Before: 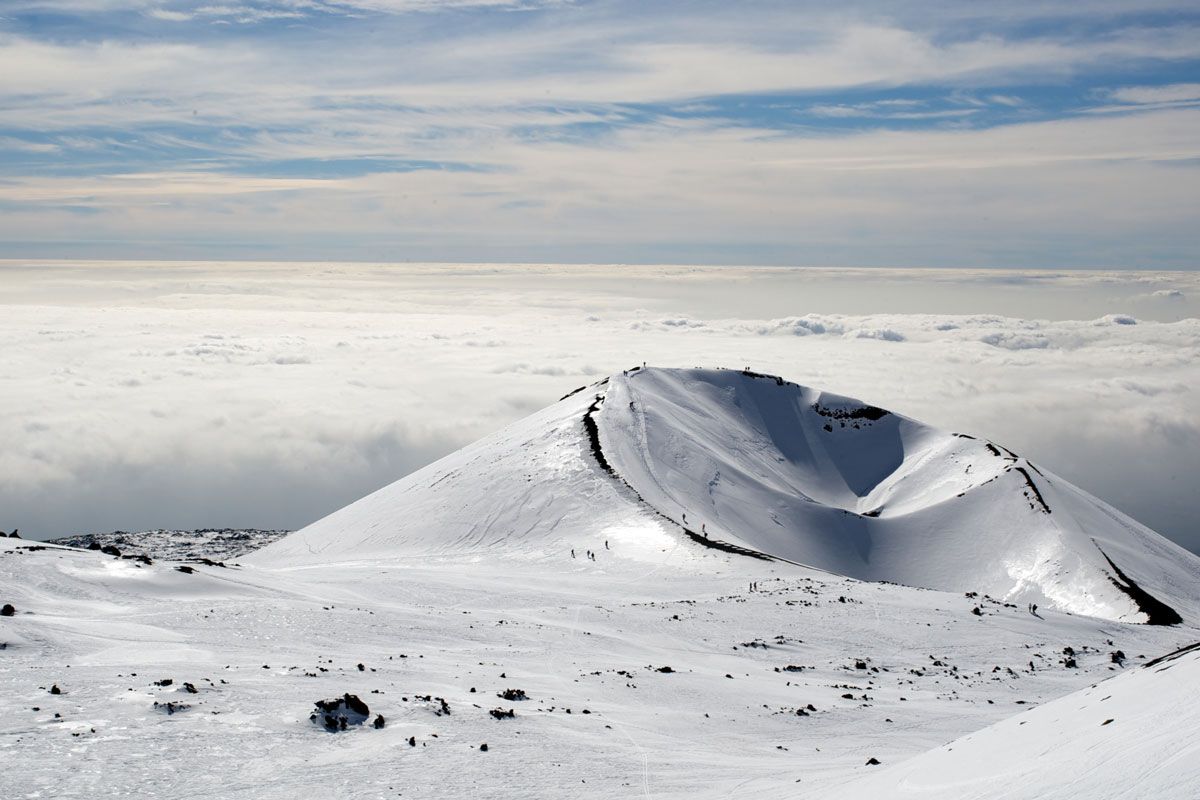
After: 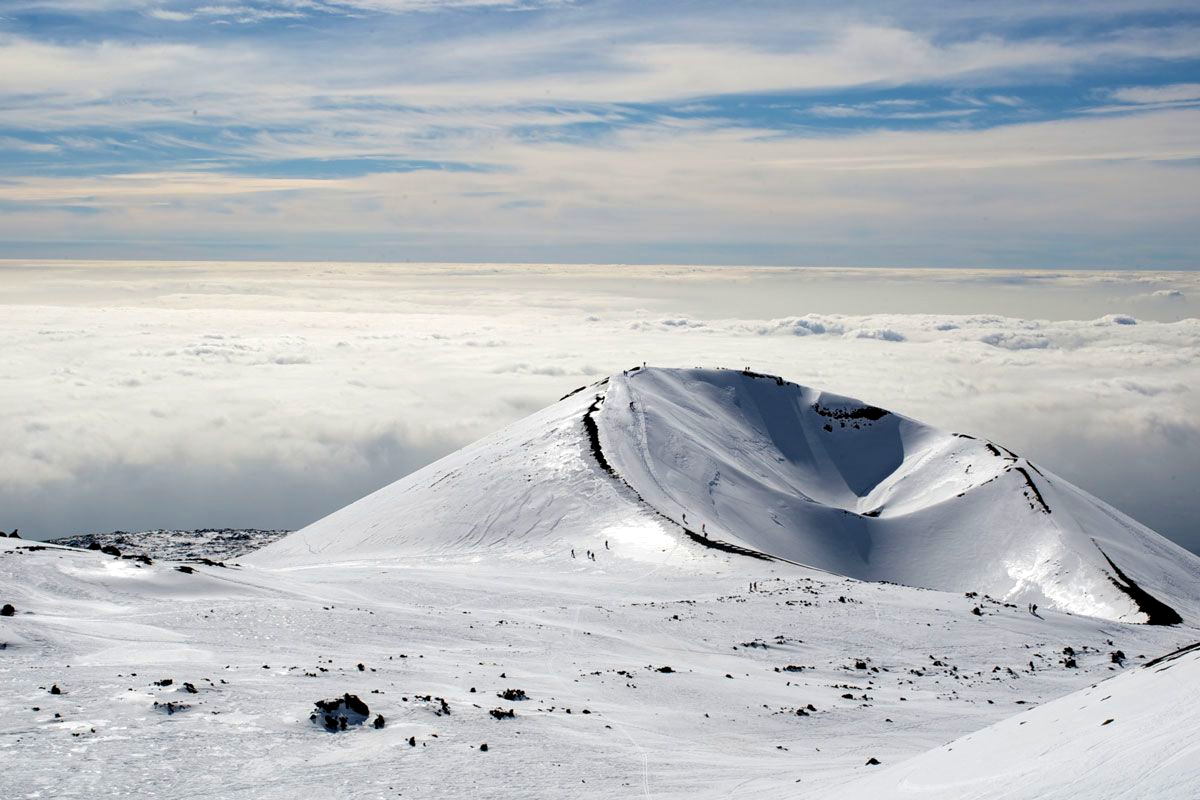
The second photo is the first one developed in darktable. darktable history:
velvia: on, module defaults
local contrast: highlights 105%, shadows 103%, detail 119%, midtone range 0.2
